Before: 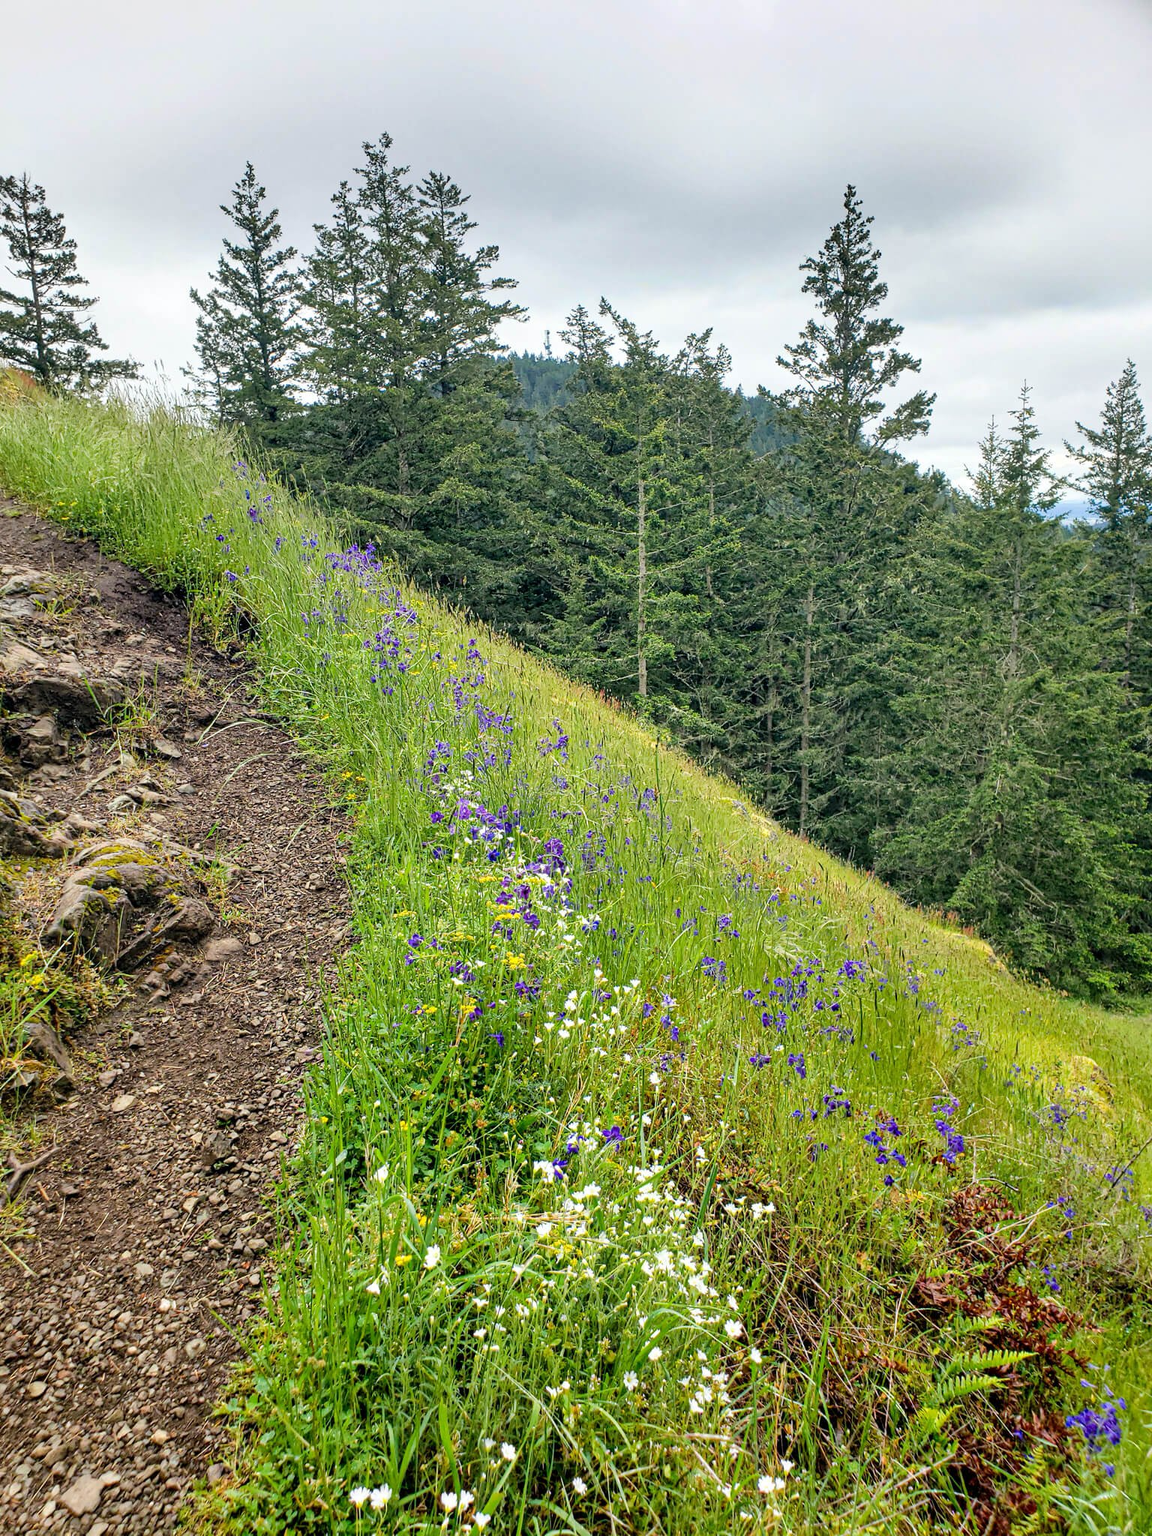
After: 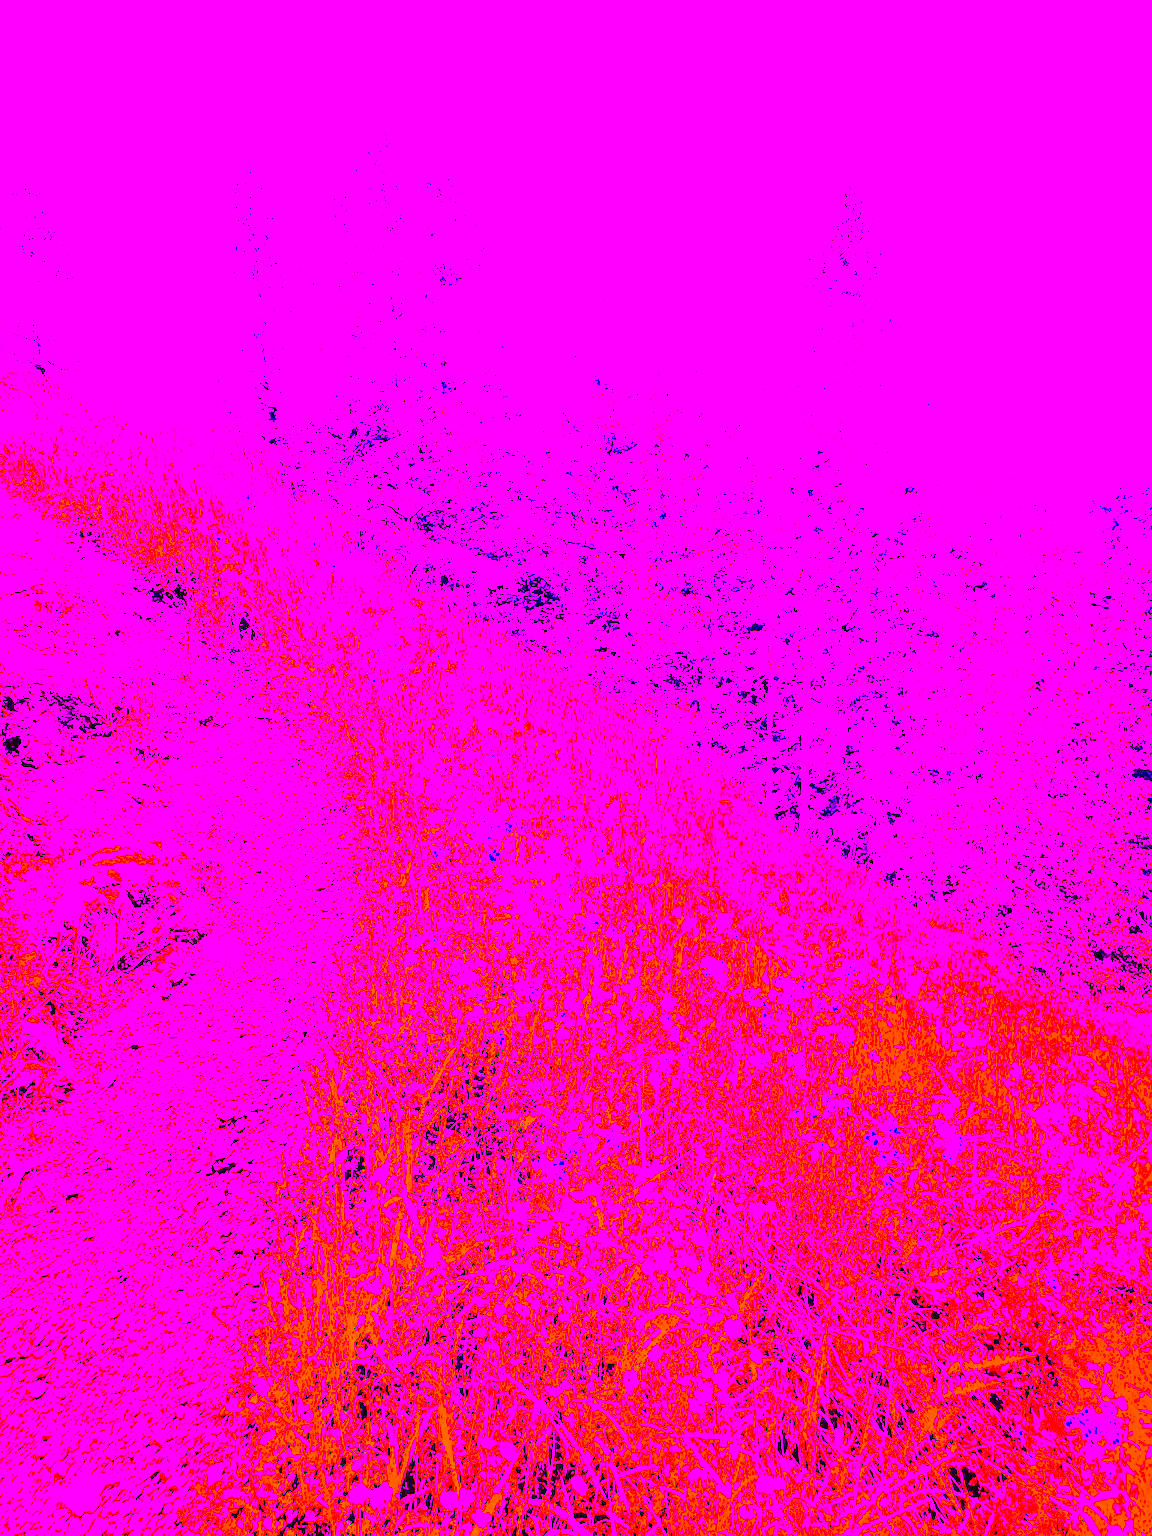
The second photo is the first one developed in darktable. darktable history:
color balance rgb: linear chroma grading › global chroma 9%, perceptual saturation grading › global saturation 36%, perceptual saturation grading › shadows 35%, perceptual brilliance grading › global brilliance 15%, perceptual brilliance grading › shadows -35%, global vibrance 15%
white balance: red 8, blue 8
color contrast: green-magenta contrast 0.96
tone curve: curves: ch0 [(0, 0.026) (0.146, 0.158) (0.272, 0.34) (0.434, 0.625) (0.676, 0.871) (0.994, 0.955)], color space Lab, linked channels, preserve colors none
